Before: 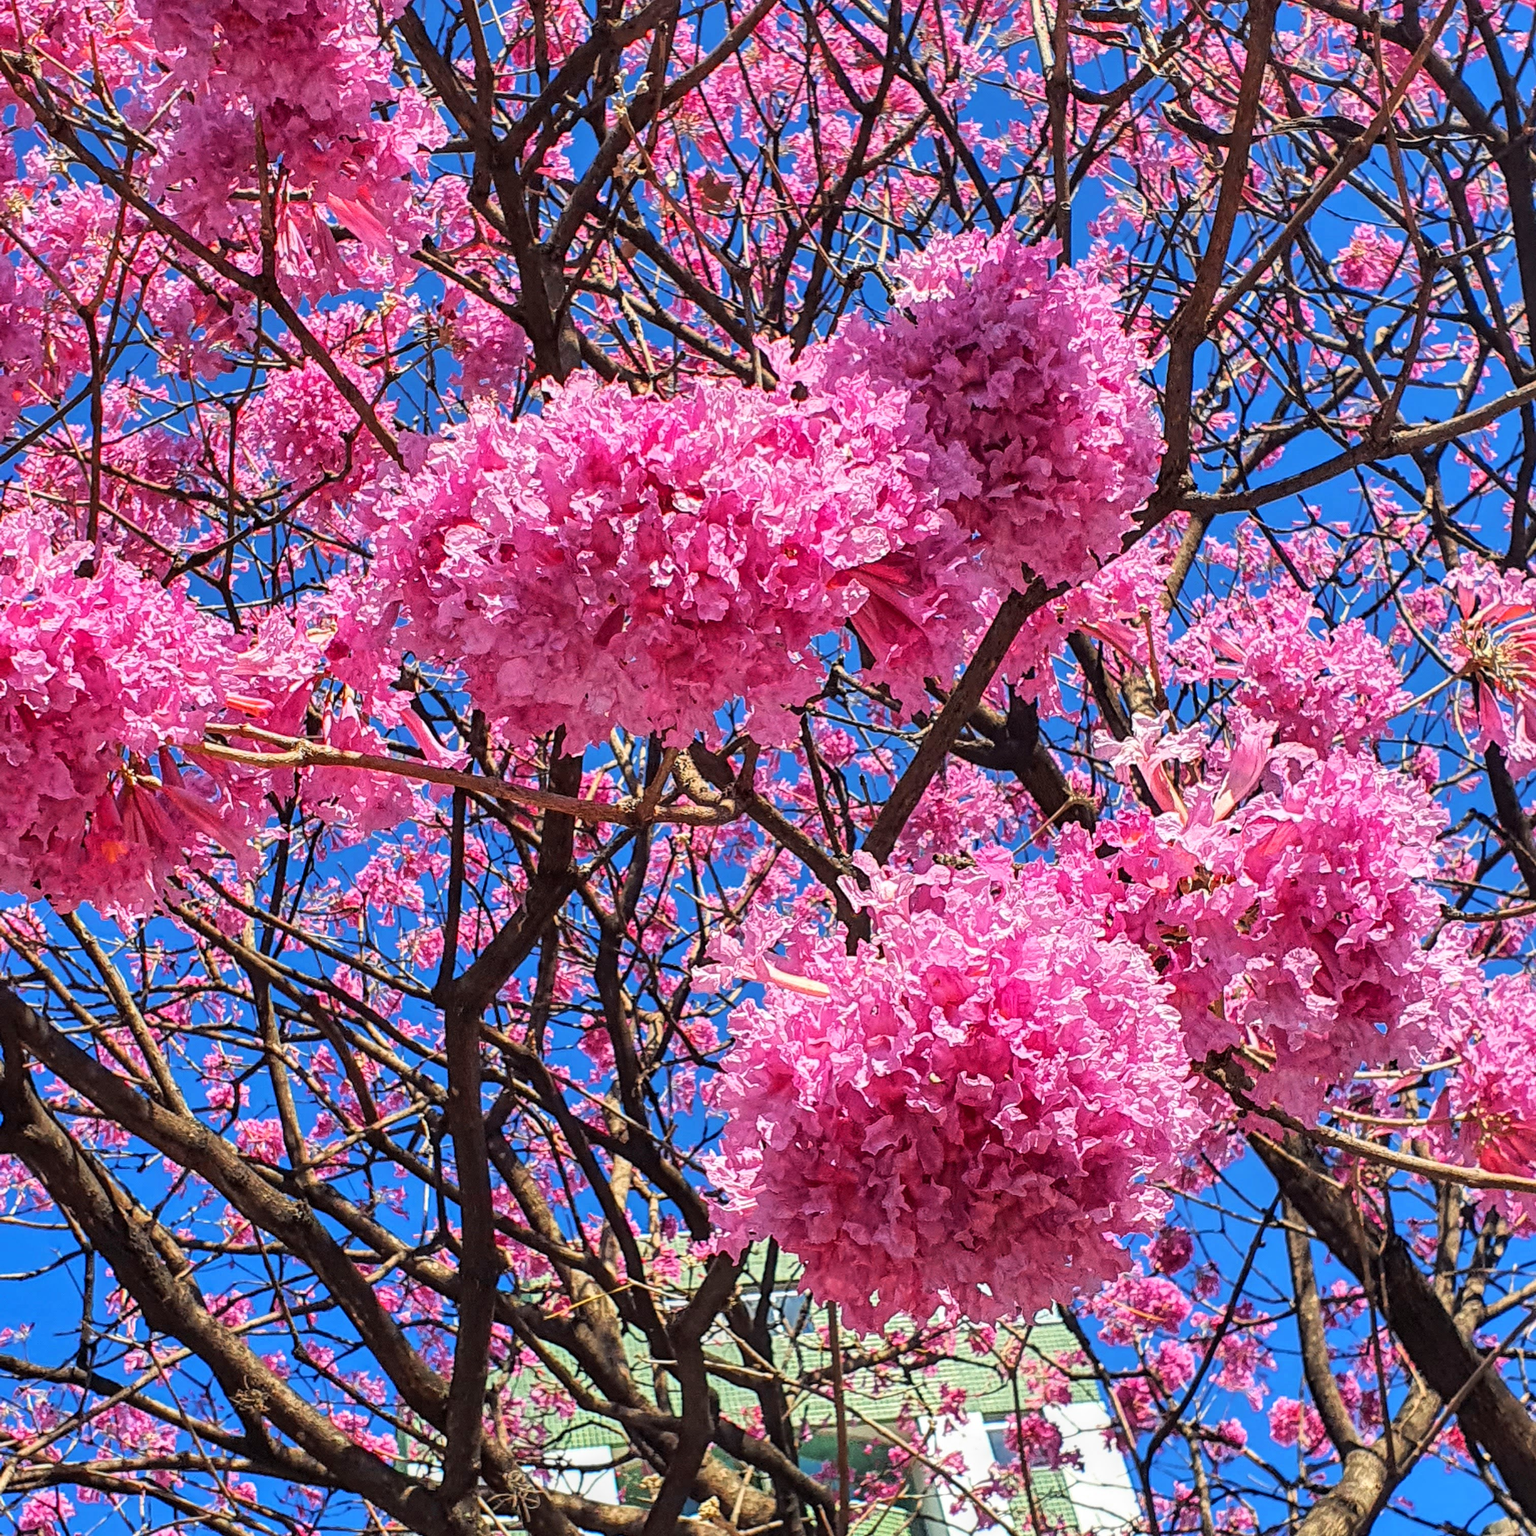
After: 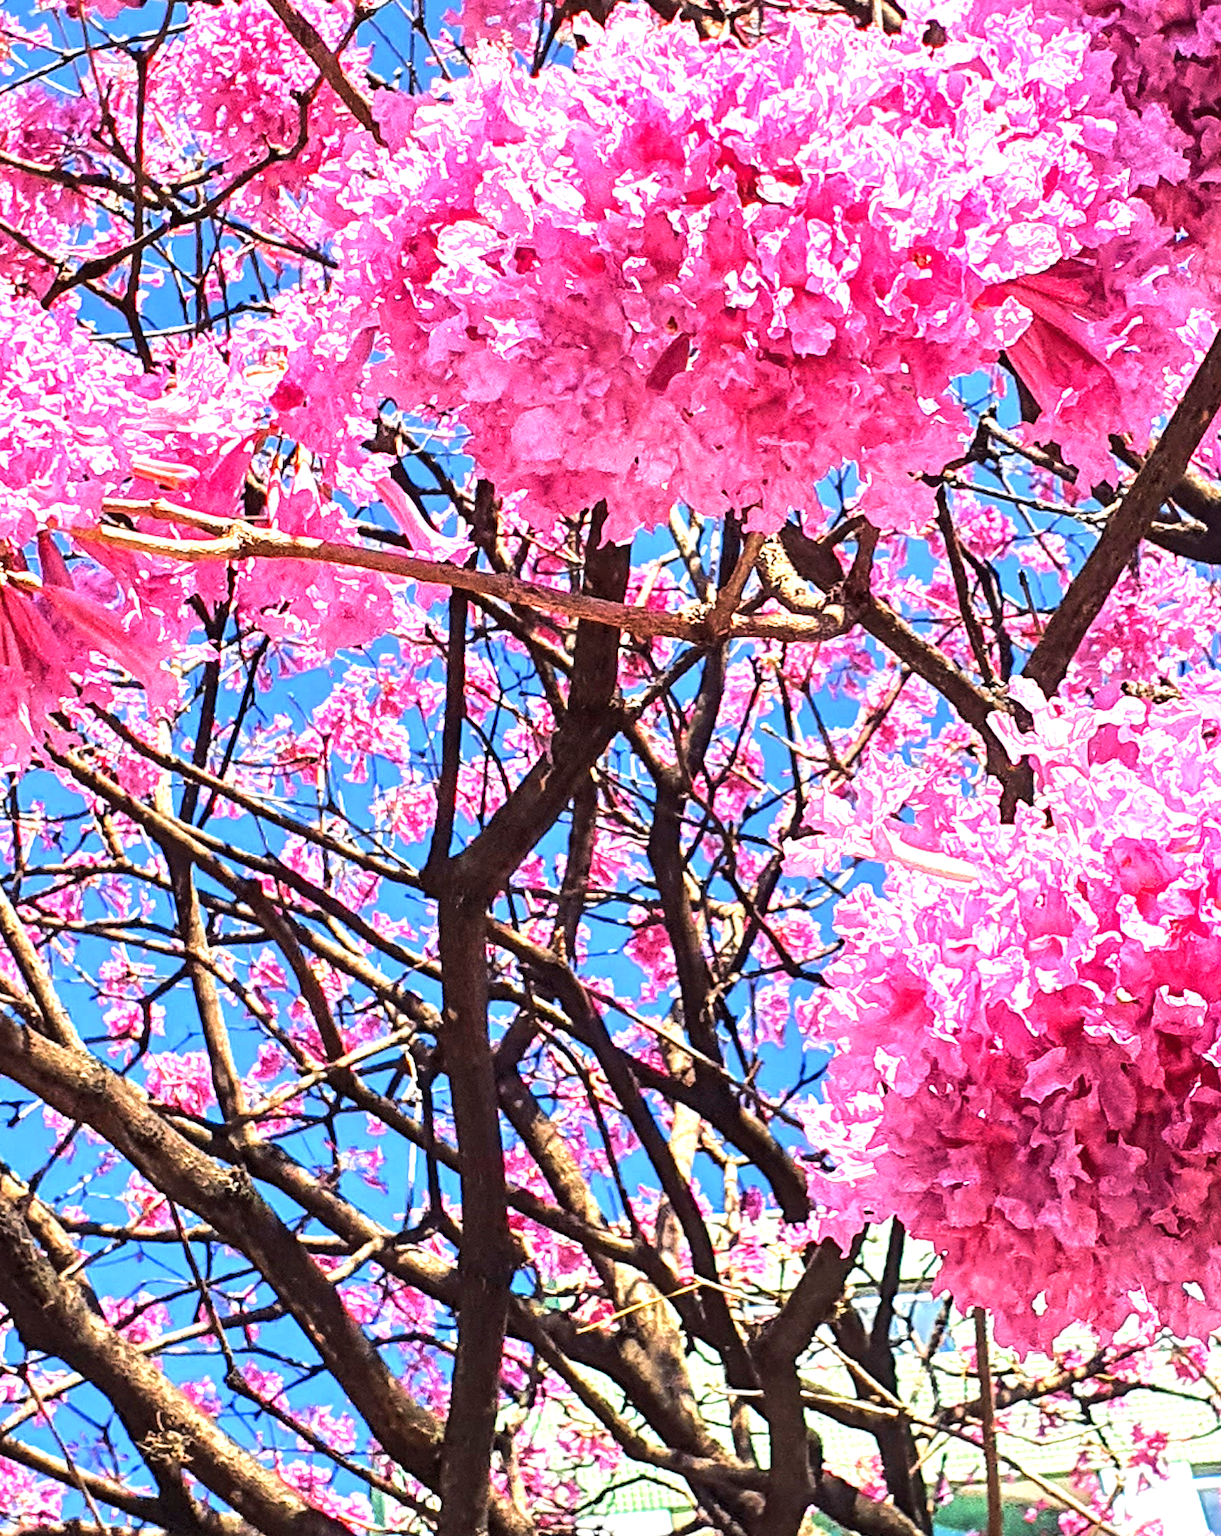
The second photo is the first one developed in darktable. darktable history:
tone equalizer: -8 EV 0 EV, -7 EV -0.001 EV, -6 EV 0.004 EV, -5 EV -0.051 EV, -4 EV -0.116 EV, -3 EV -0.141 EV, -2 EV 0.245 EV, -1 EV 0.702 EV, +0 EV 0.497 EV
crop: left 8.6%, top 23.926%, right 34.572%, bottom 4.64%
exposure: black level correction 0, exposure 0.695 EV, compensate highlight preservation false
velvia: on, module defaults
